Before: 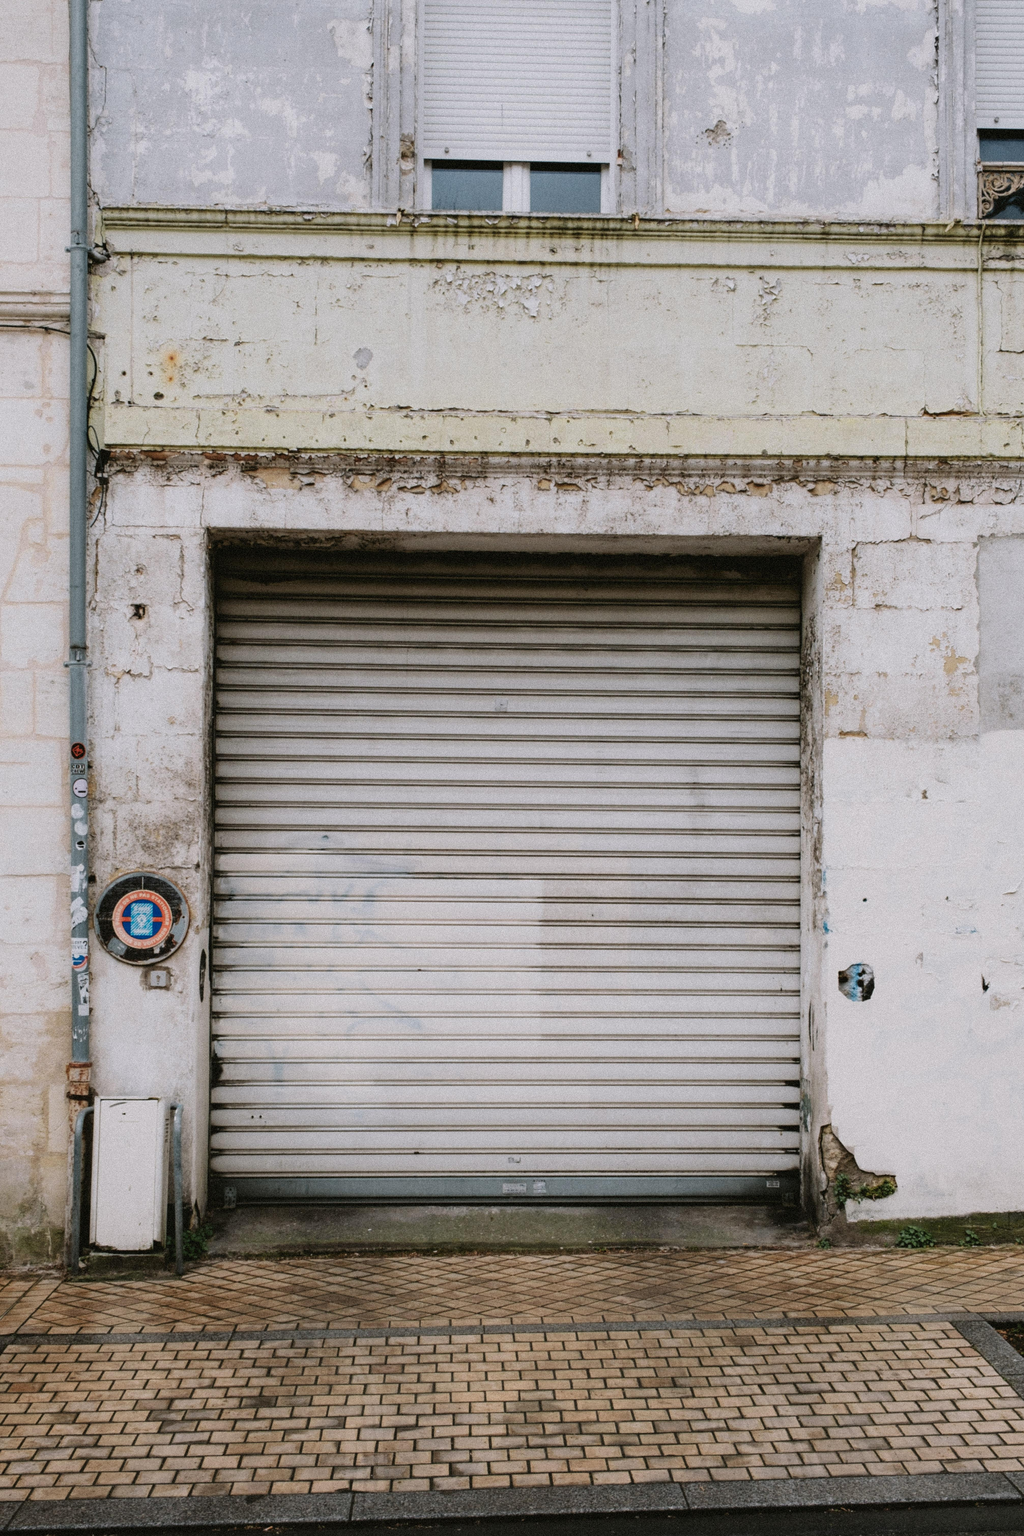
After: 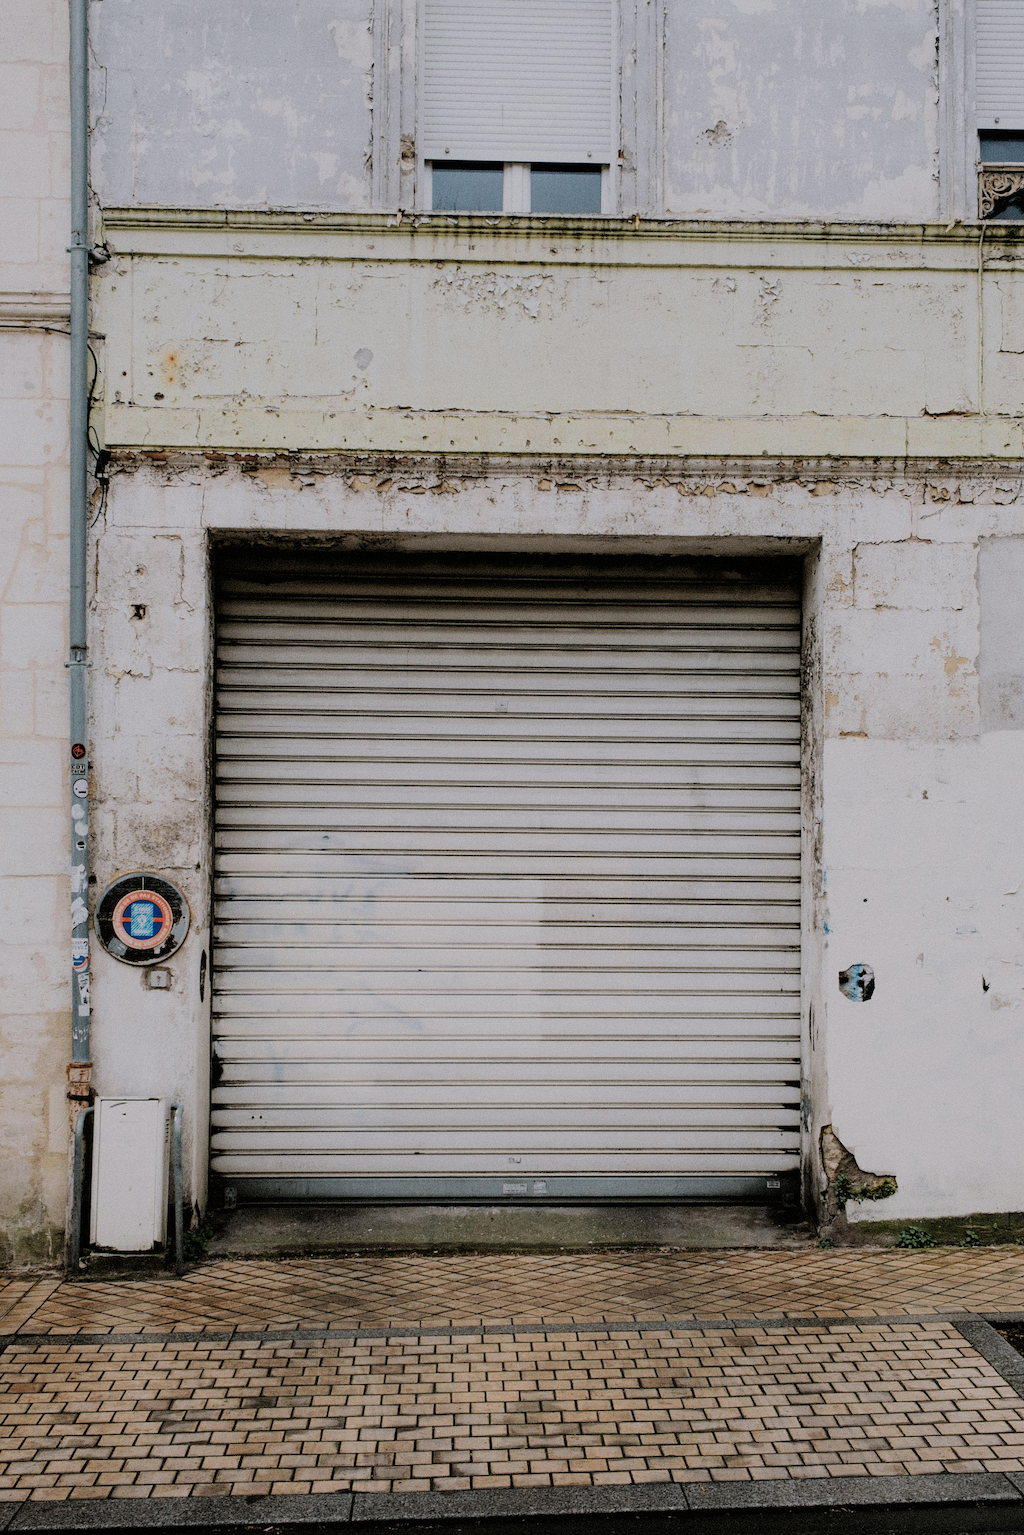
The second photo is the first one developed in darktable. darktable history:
sharpen: on, module defaults
filmic rgb: black relative exposure -9.22 EV, white relative exposure 6.77 EV, hardness 3.07, contrast 1.05
